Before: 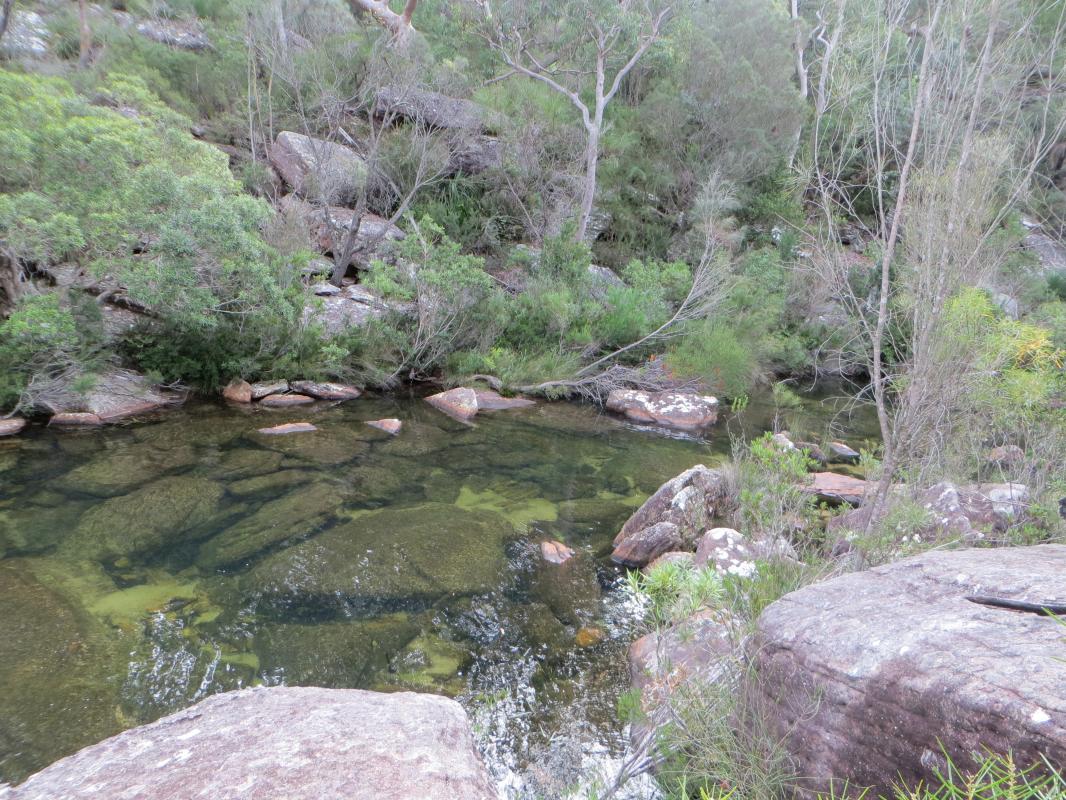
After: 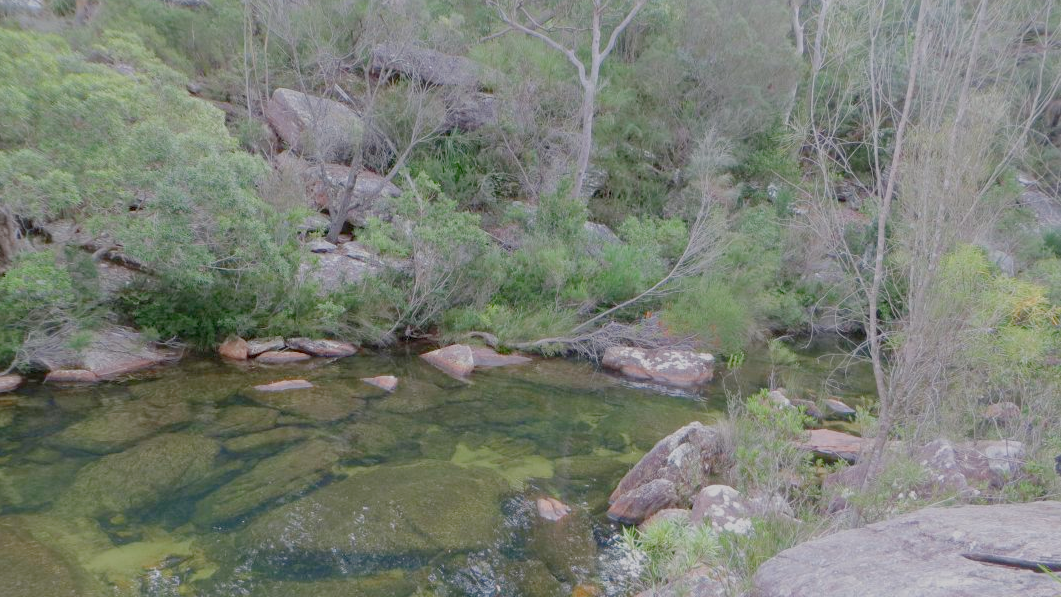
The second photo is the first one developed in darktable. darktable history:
color balance rgb: shadows lift › chroma 1%, shadows lift › hue 113°, highlights gain › chroma 0.2%, highlights gain › hue 333°, perceptual saturation grading › global saturation 20%, perceptual saturation grading › highlights -50%, perceptual saturation grading › shadows 25%, contrast -30%
crop: left 0.387%, top 5.469%, bottom 19.809%
